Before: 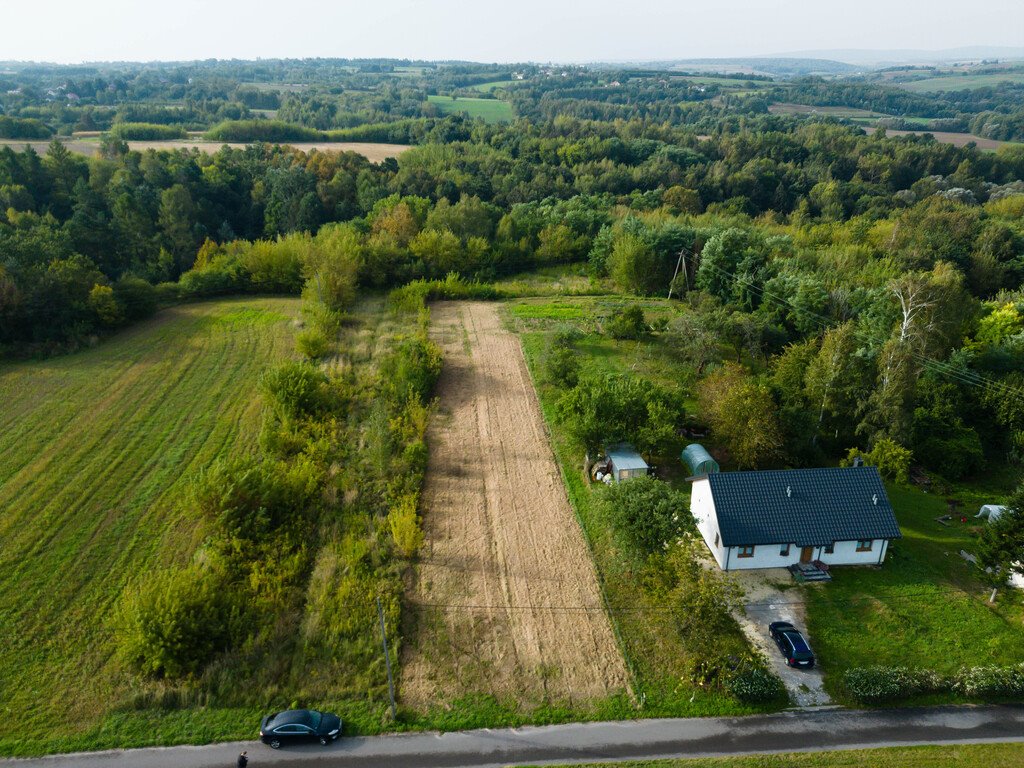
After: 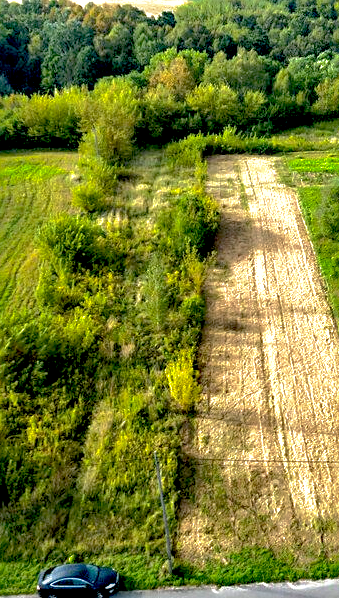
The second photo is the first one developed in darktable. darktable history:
sharpen: on, module defaults
contrast equalizer: y [[0.514, 0.573, 0.581, 0.508, 0.5, 0.5], [0.5 ×6], [0.5 ×6], [0 ×6], [0 ×6]]
crop and rotate: left 21.803%, top 19.068%, right 45.013%, bottom 2.991%
exposure: exposure 0.95 EV, compensate highlight preservation false
shadows and highlights: highlights -59.93
base curve: curves: ch0 [(0.017, 0) (0.425, 0.441) (0.844, 0.933) (1, 1)], preserve colors none
local contrast: on, module defaults
